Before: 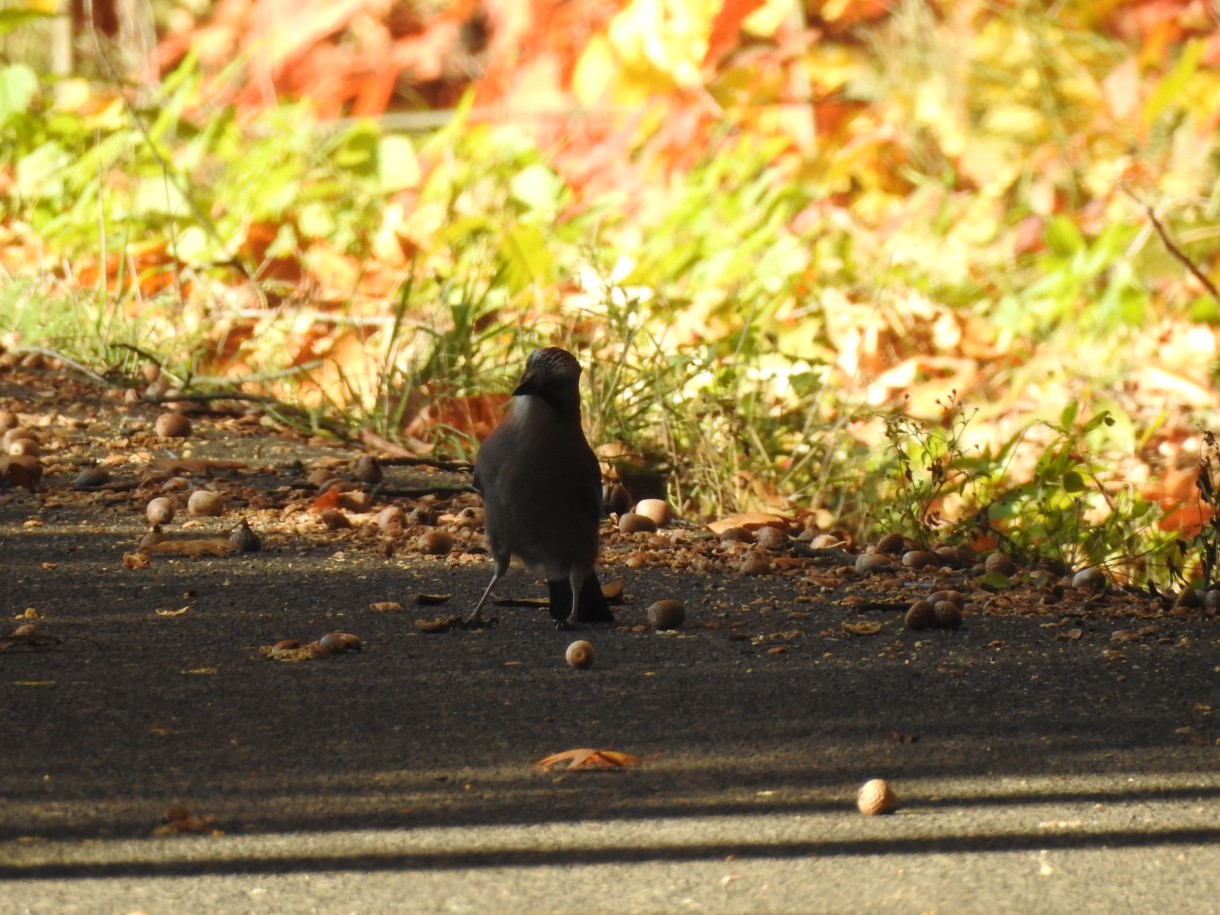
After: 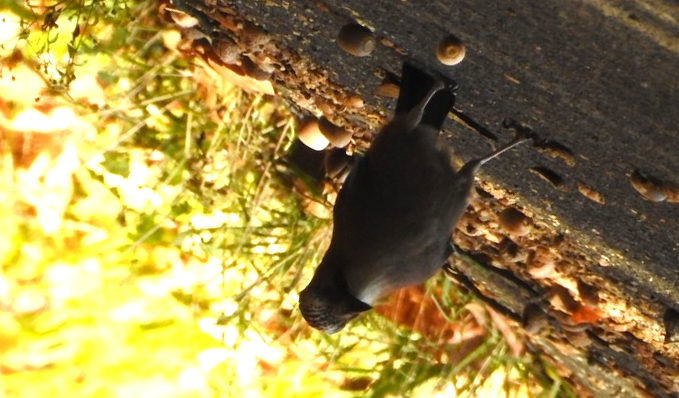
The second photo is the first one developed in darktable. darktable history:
color balance rgb: power › hue 209.41°, perceptual saturation grading › global saturation -2.245%, perceptual saturation grading › highlights -7.826%, perceptual saturation grading › mid-tones 7.426%, perceptual saturation grading › shadows 4.263%, global vibrance 30.452%, contrast 10.145%
exposure: exposure 0.565 EV, compensate exposure bias true, compensate highlight preservation false
crop and rotate: angle 148.35°, left 9.131%, top 15.591%, right 4.497%, bottom 16.934%
